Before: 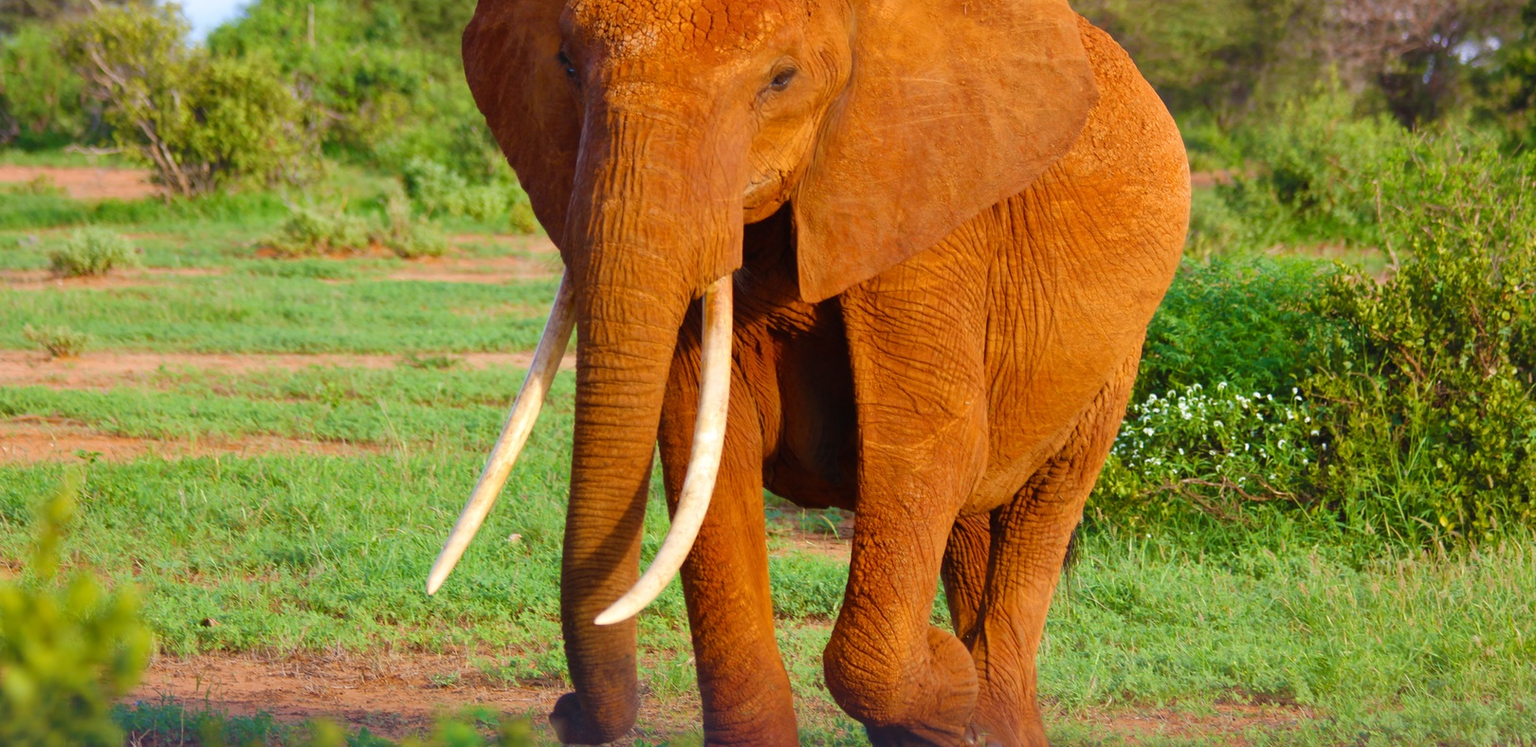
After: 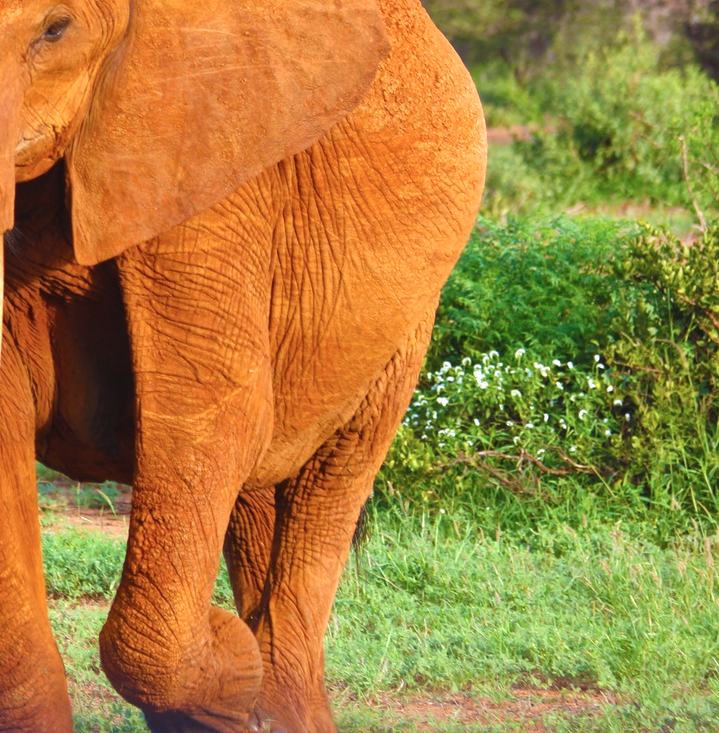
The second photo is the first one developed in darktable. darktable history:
contrast brightness saturation: contrast -0.087, brightness -0.033, saturation -0.109
exposure: exposure 0.635 EV, compensate highlight preservation false
shadows and highlights: shadows 51.94, highlights -28.66, soften with gaussian
crop: left 47.52%, top 6.929%, right 8.075%
local contrast: highlights 100%, shadows 97%, detail 120%, midtone range 0.2
color calibration: illuminant as shot in camera, x 0.358, y 0.373, temperature 4628.91 K
